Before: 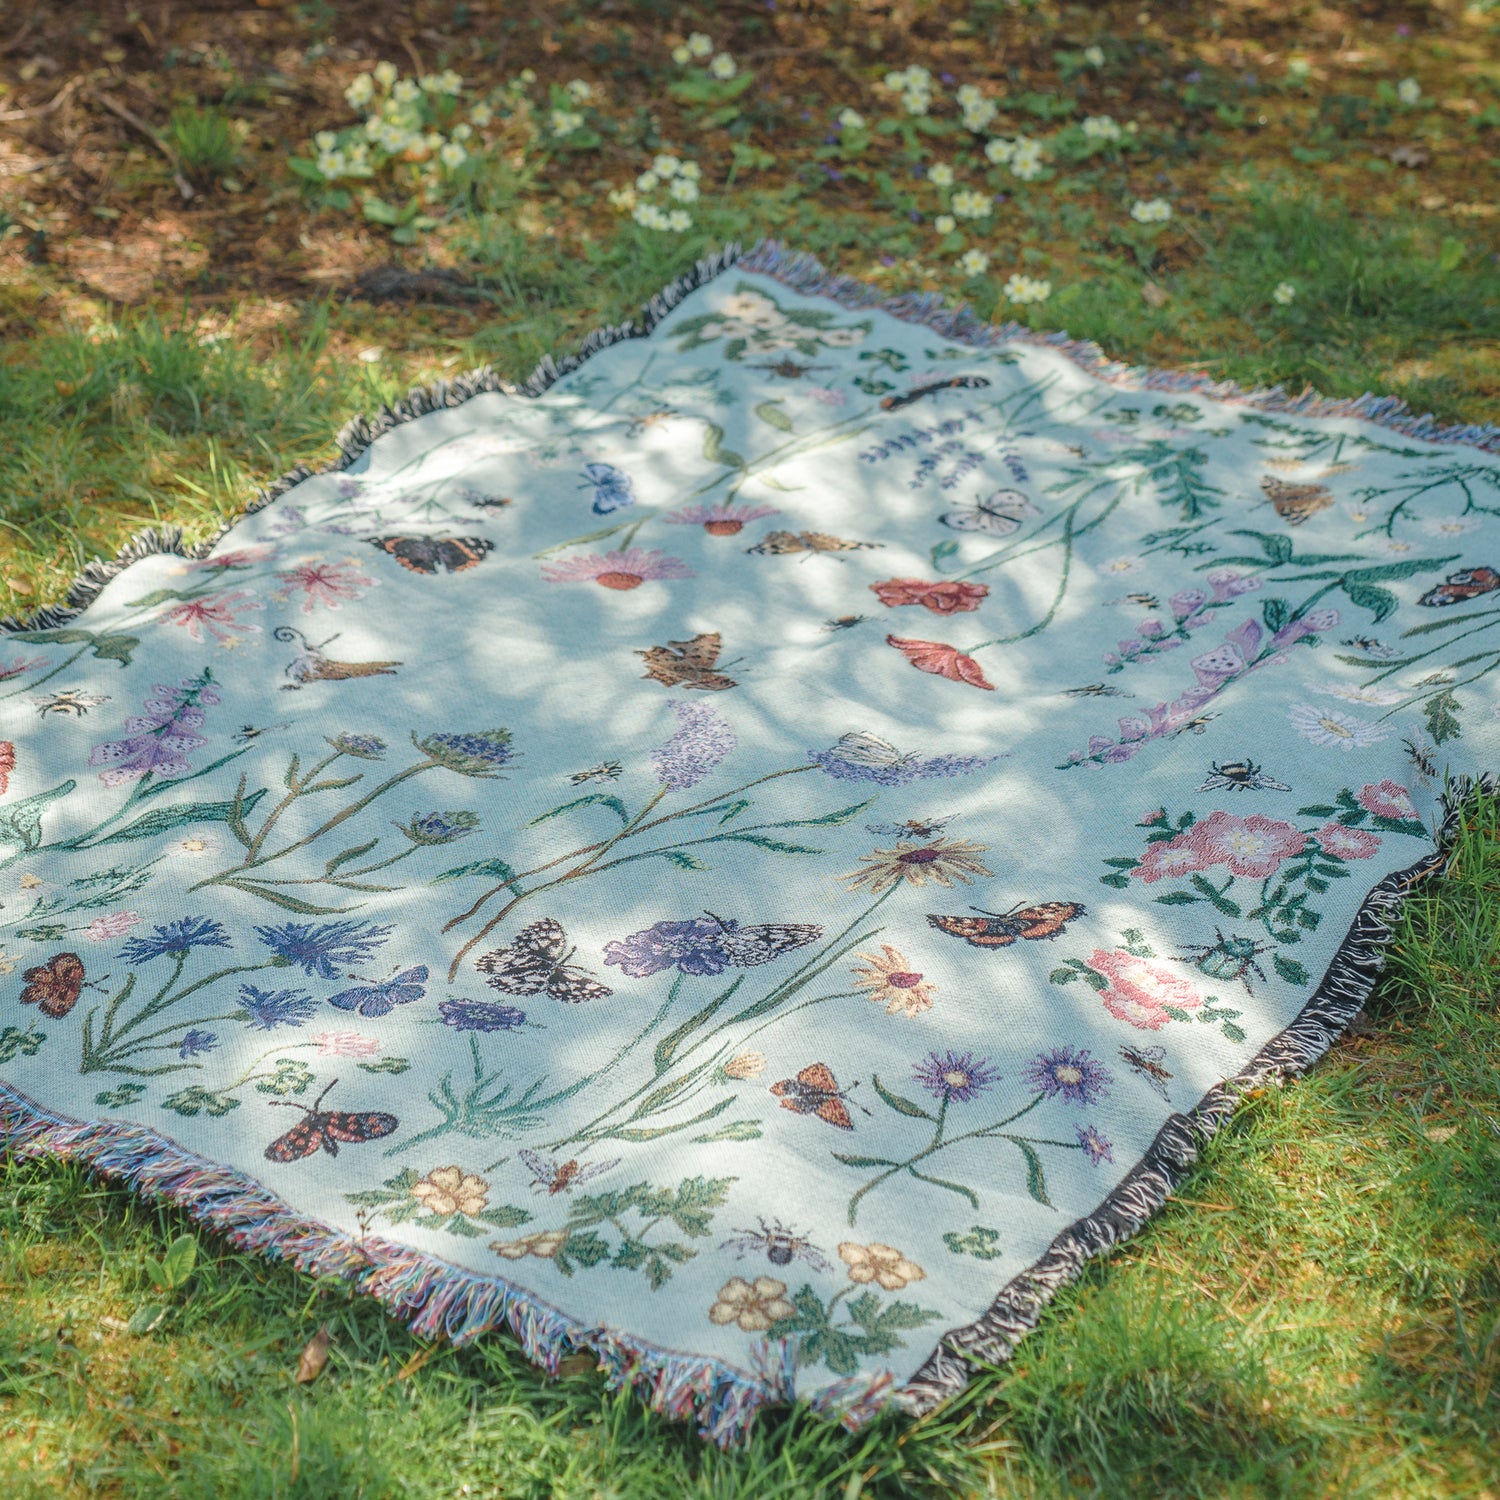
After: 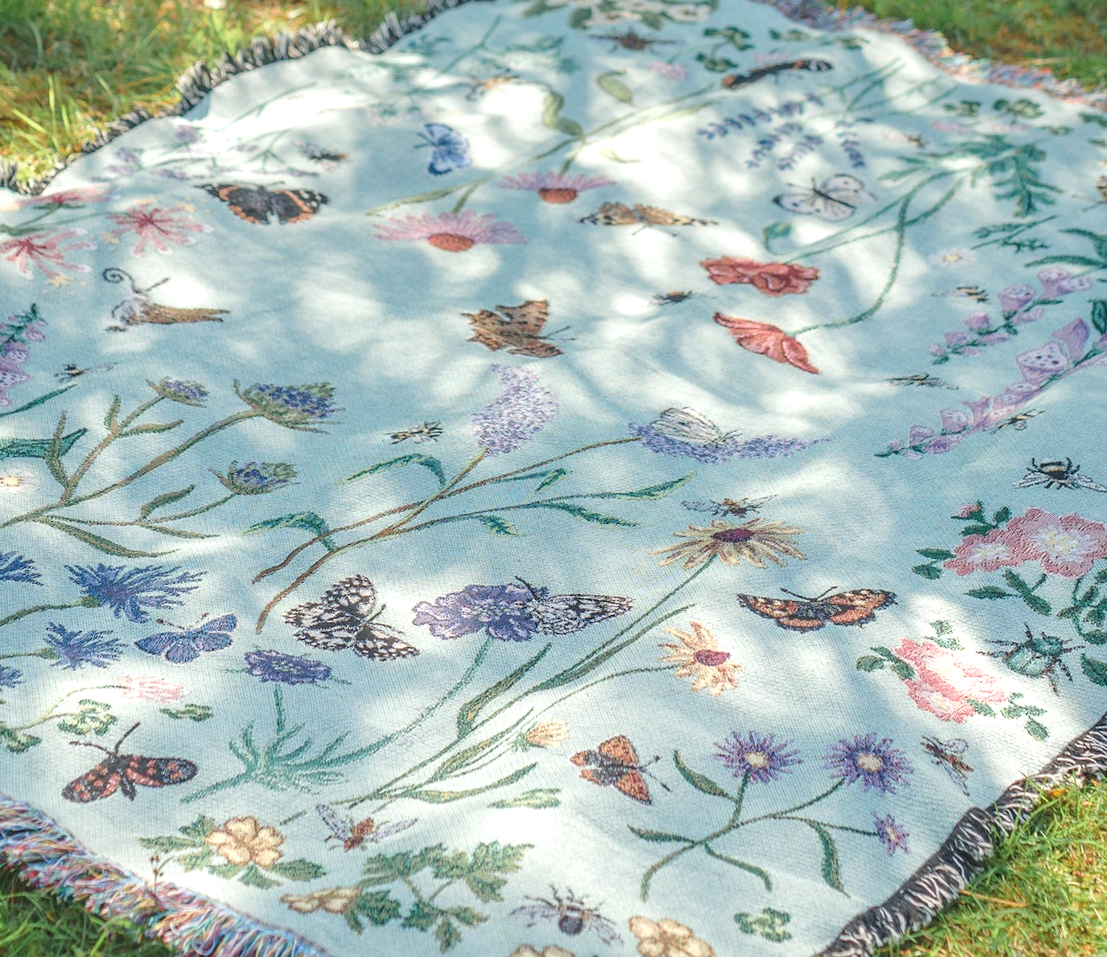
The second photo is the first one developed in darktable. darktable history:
crop and rotate: angle -3.44°, left 9.754%, top 20.456%, right 12.13%, bottom 12.004%
exposure: exposure 0.3 EV, compensate highlight preservation false
